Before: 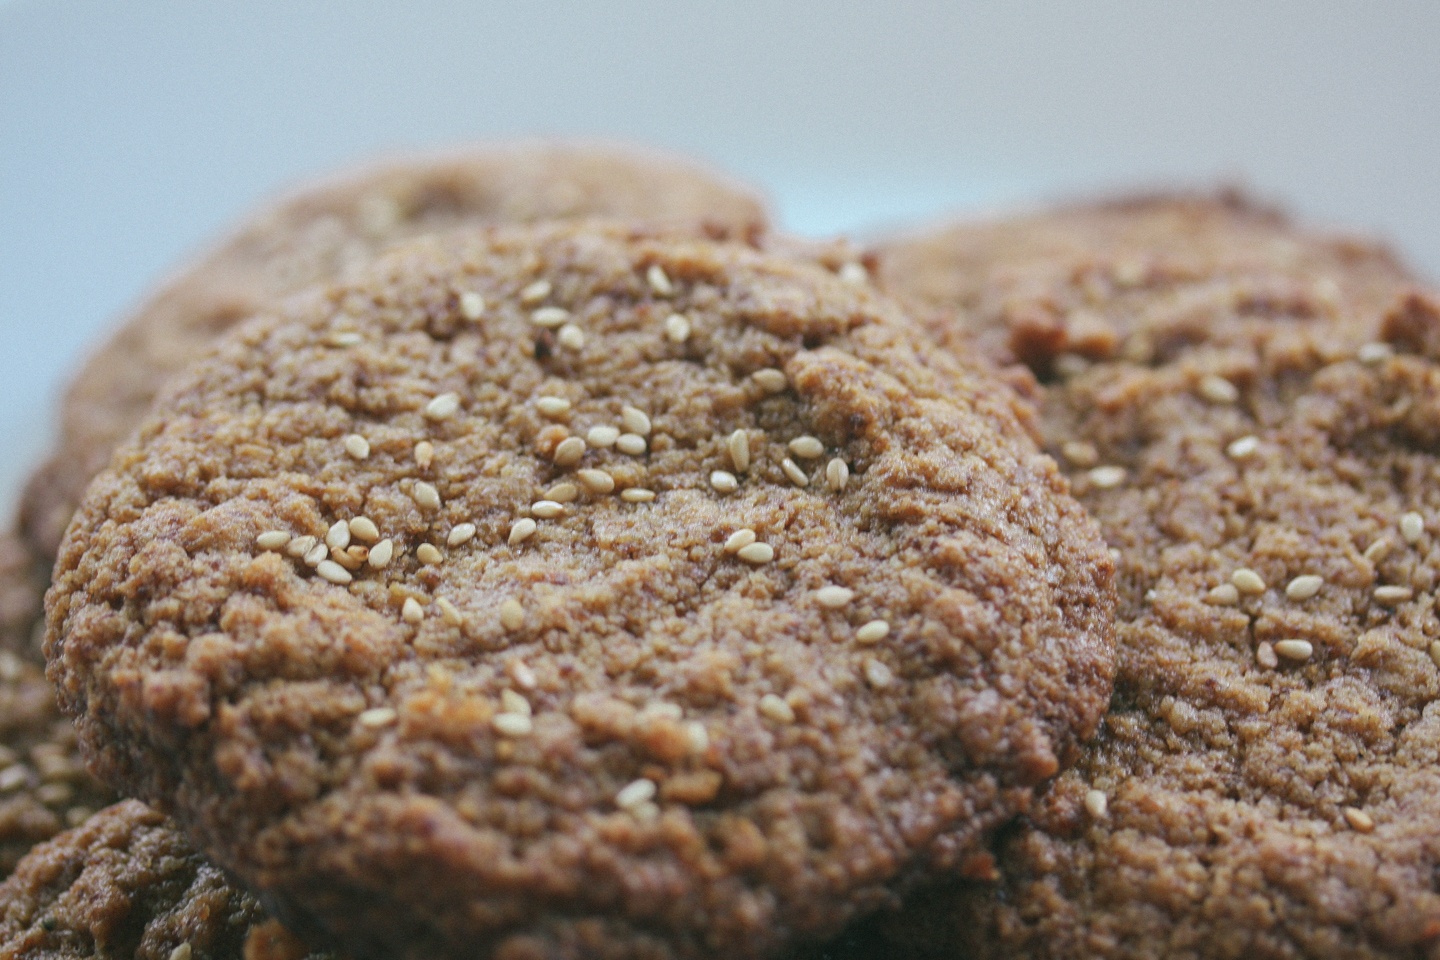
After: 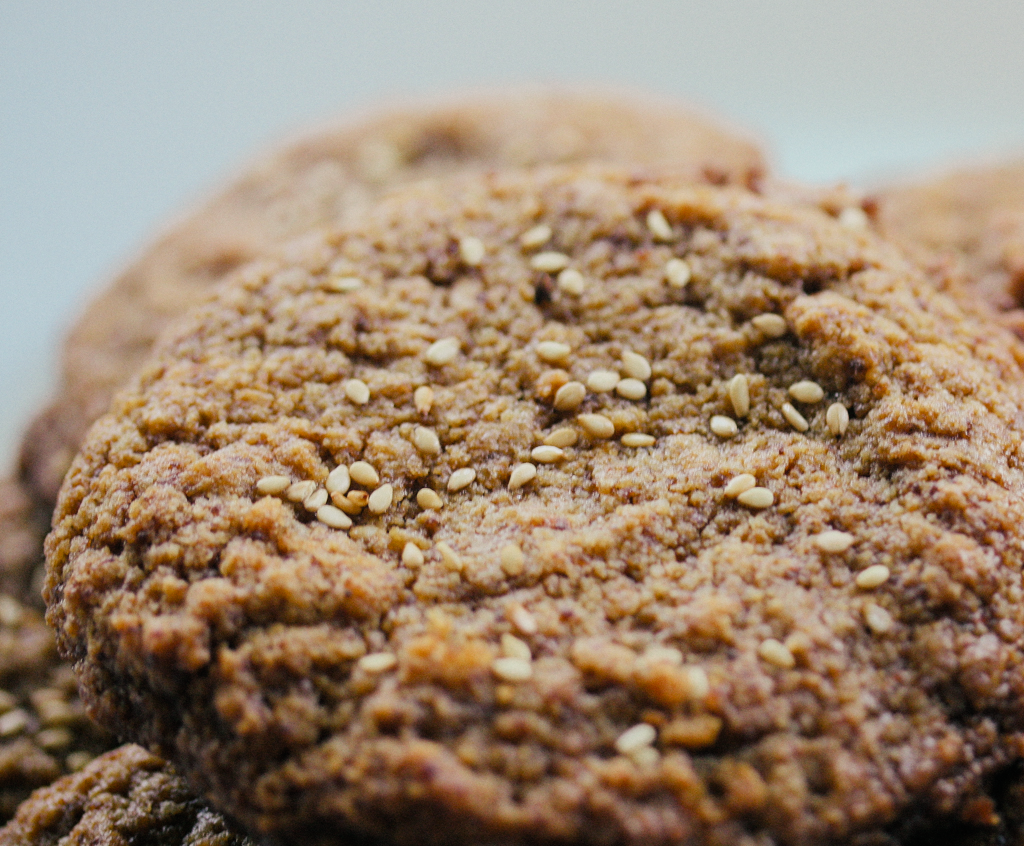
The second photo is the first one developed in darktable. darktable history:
crop: top 5.803%, right 27.864%, bottom 5.804%
color balance rgb: shadows lift › chroma 3%, shadows lift › hue 280.8°, power › hue 330°, highlights gain › chroma 3%, highlights gain › hue 75.6°, global offset › luminance 0.7%, perceptual saturation grading › global saturation 20%, perceptual saturation grading › highlights -25%, perceptual saturation grading › shadows 50%, global vibrance 20.33%
filmic rgb: black relative exposure -5 EV, hardness 2.88, contrast 1.4, highlights saturation mix -20%
